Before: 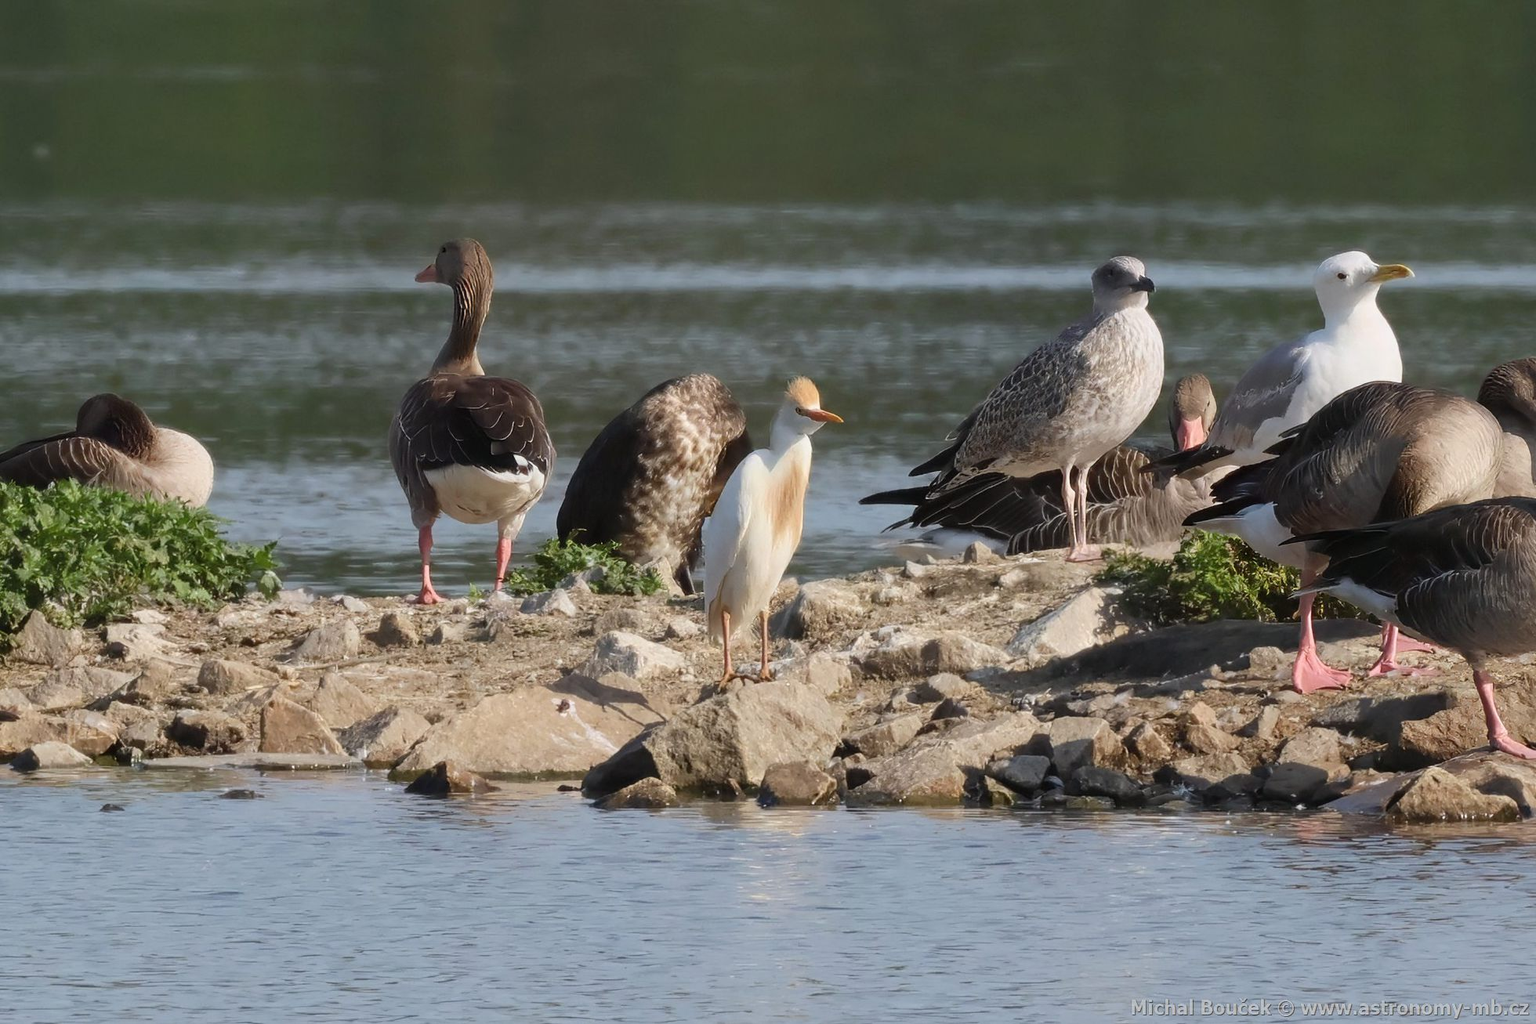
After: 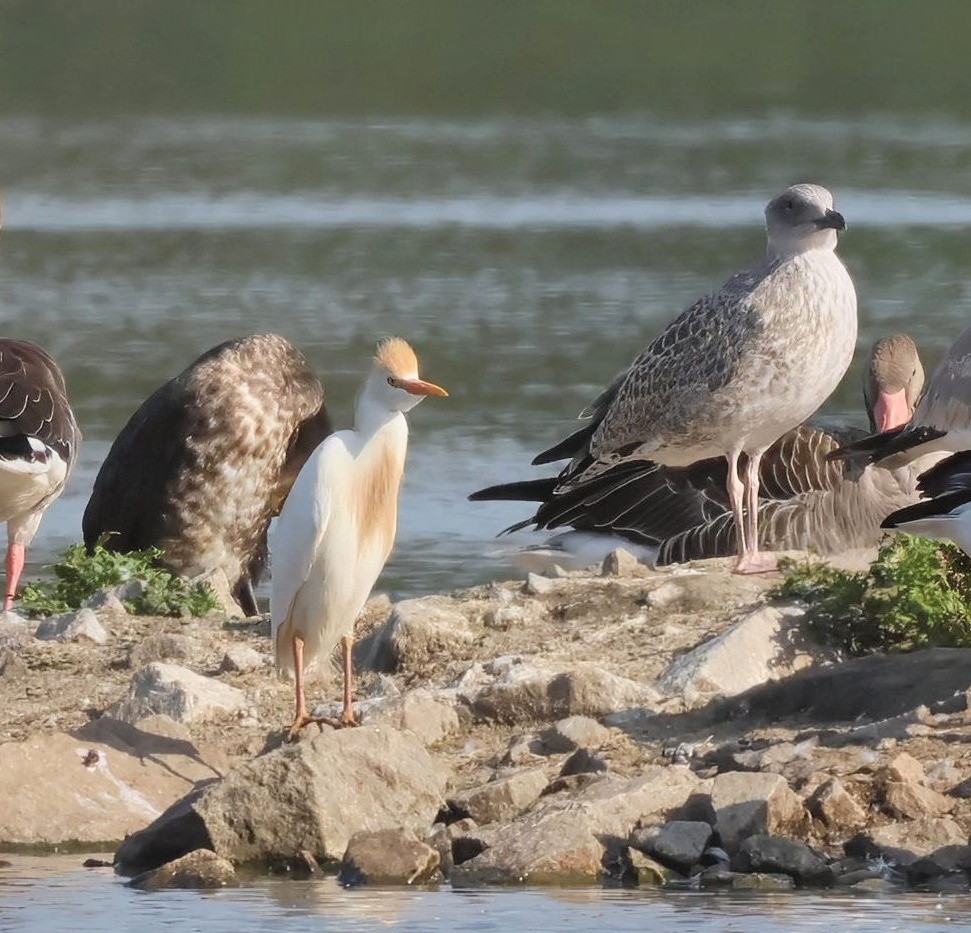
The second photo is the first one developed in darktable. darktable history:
contrast brightness saturation: brightness 0.13
crop: left 32.075%, top 10.976%, right 18.355%, bottom 17.596%
shadows and highlights: soften with gaussian
